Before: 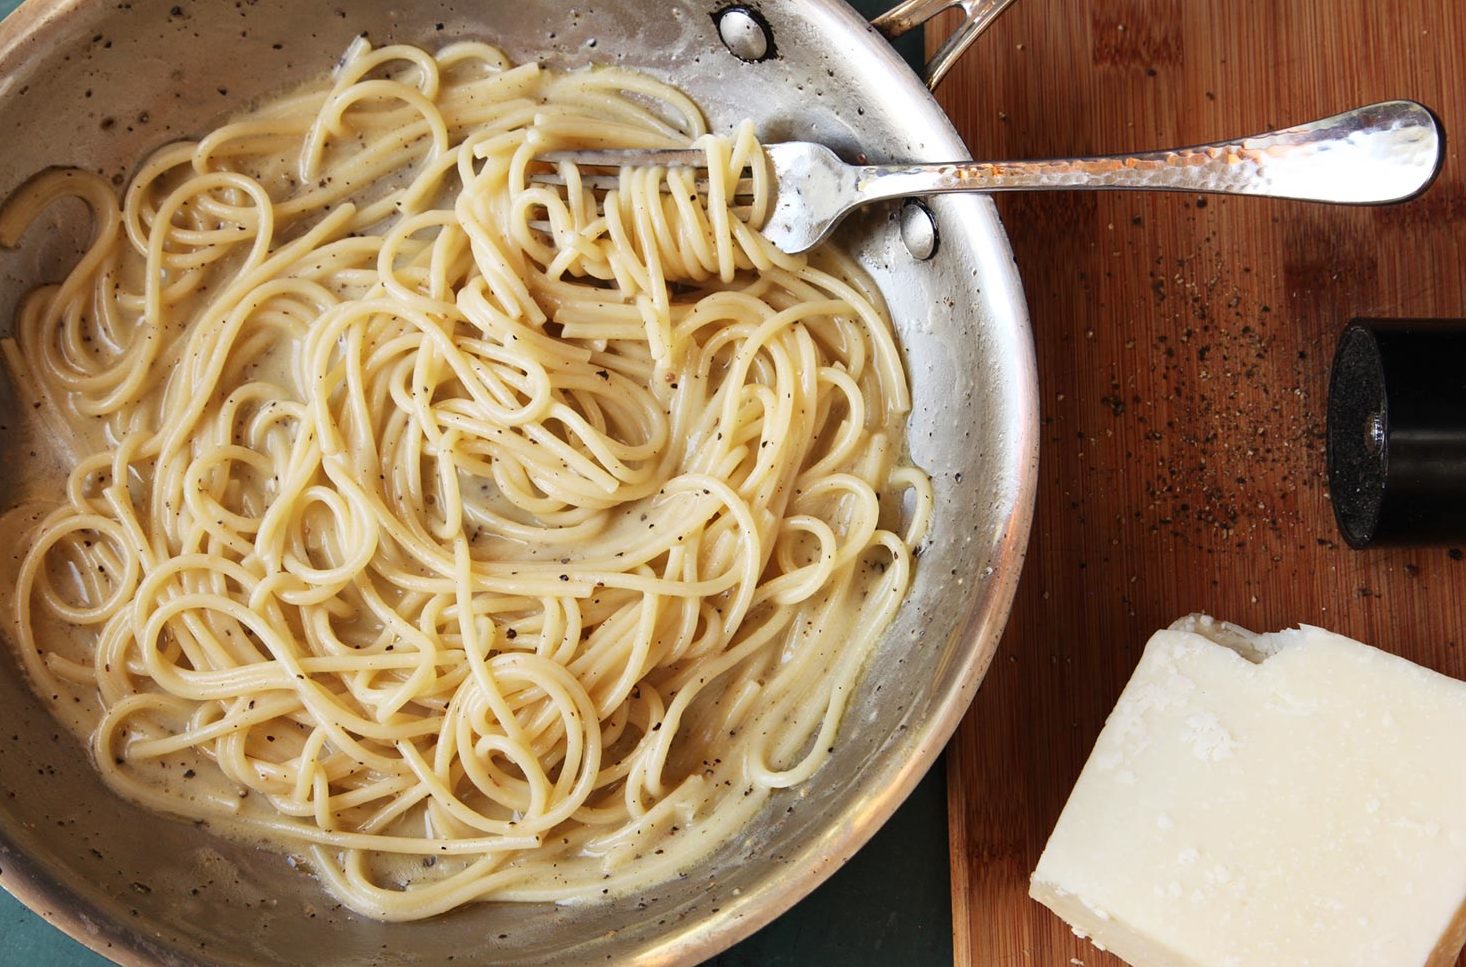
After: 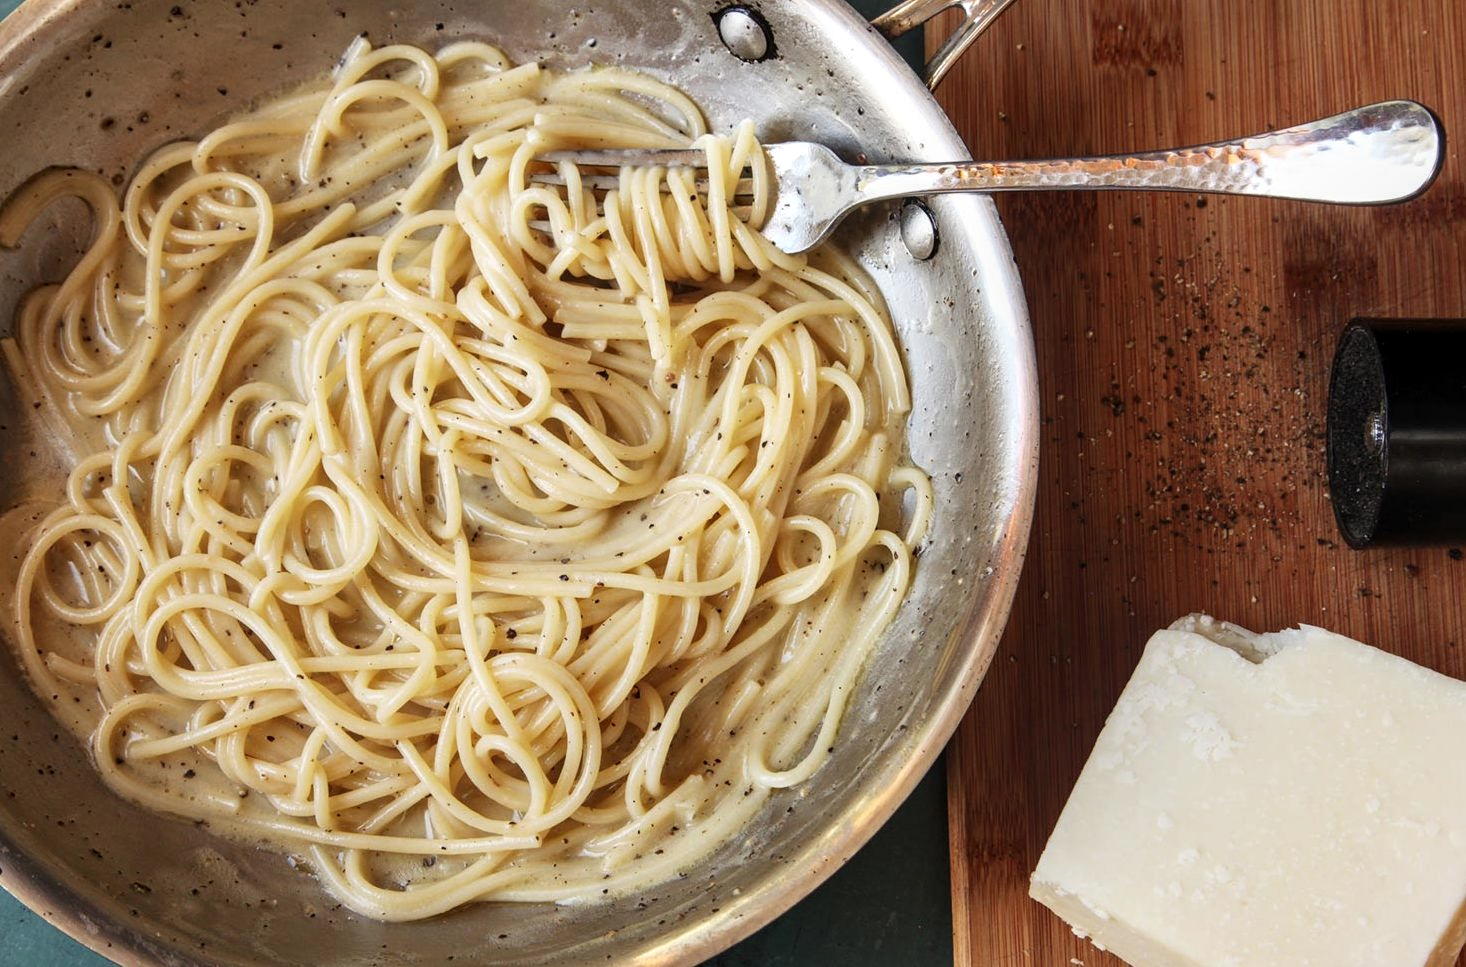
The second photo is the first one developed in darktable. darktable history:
contrast brightness saturation: saturation -0.05
local contrast: on, module defaults
